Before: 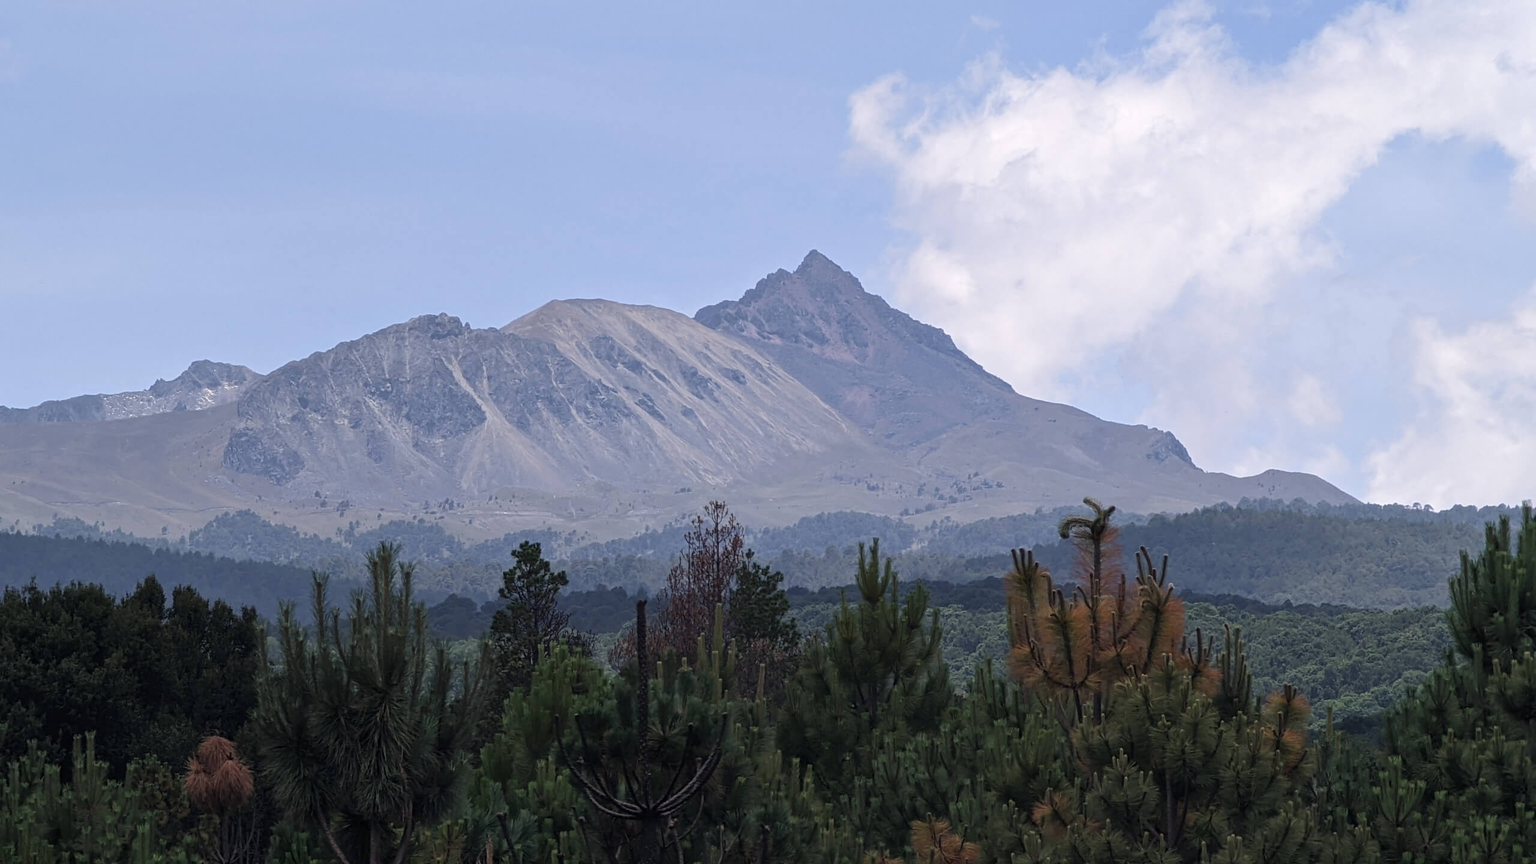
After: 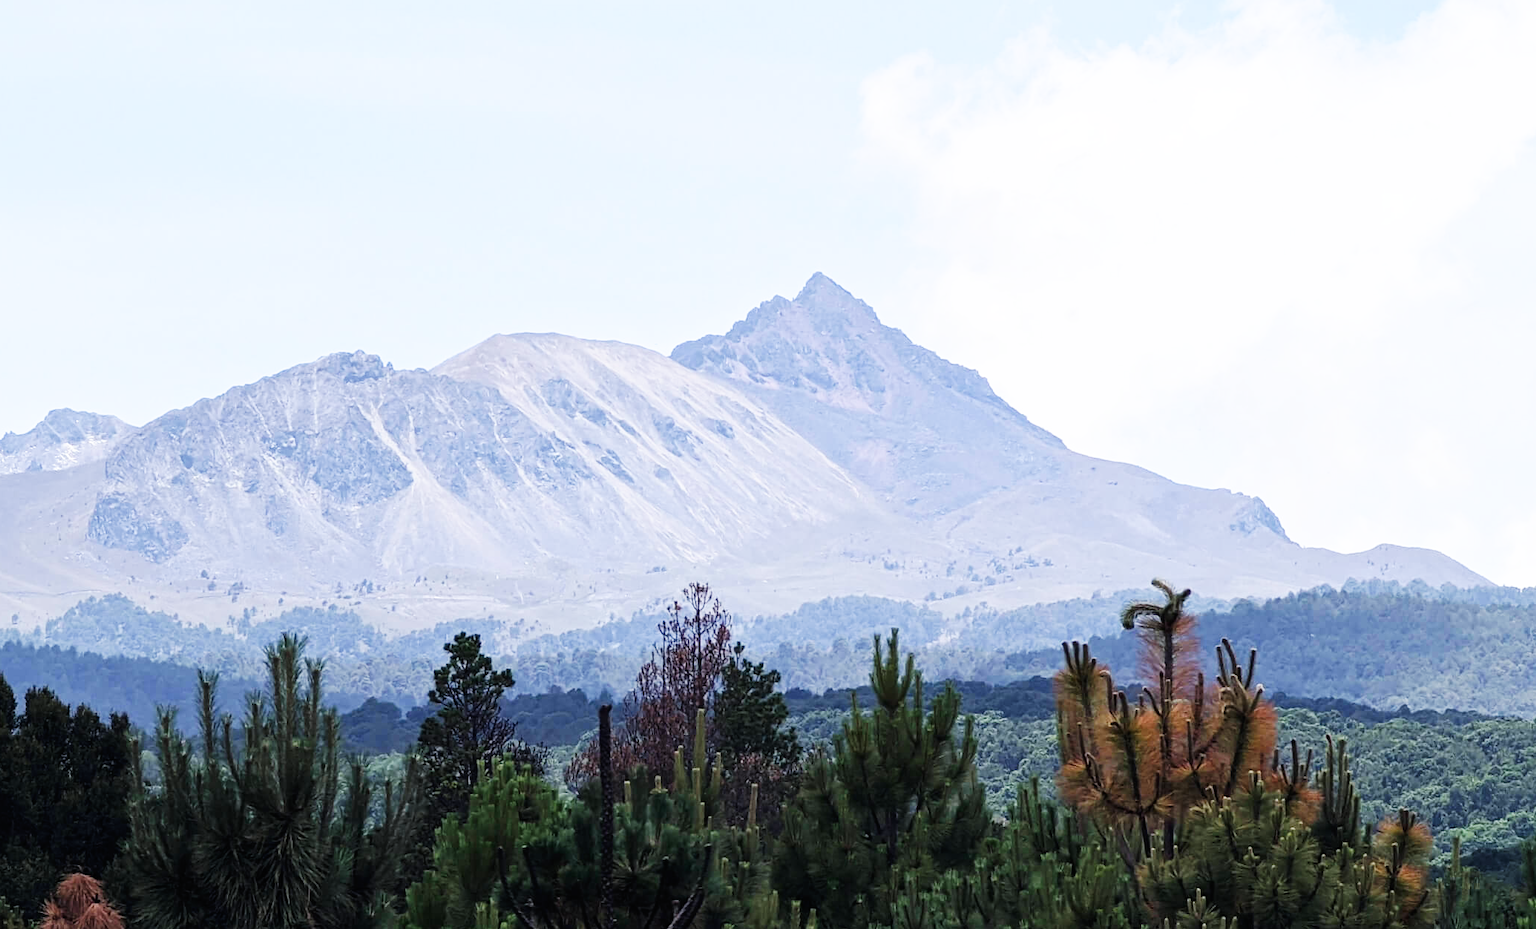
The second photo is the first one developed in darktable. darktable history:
exposure: exposure 0.078 EV, compensate highlight preservation false
crop: left 9.929%, top 3.475%, right 9.188%, bottom 9.529%
base curve: curves: ch0 [(0, 0) (0.007, 0.004) (0.027, 0.03) (0.046, 0.07) (0.207, 0.54) (0.442, 0.872) (0.673, 0.972) (1, 1)], preserve colors none
white balance: red 0.982, blue 1.018
